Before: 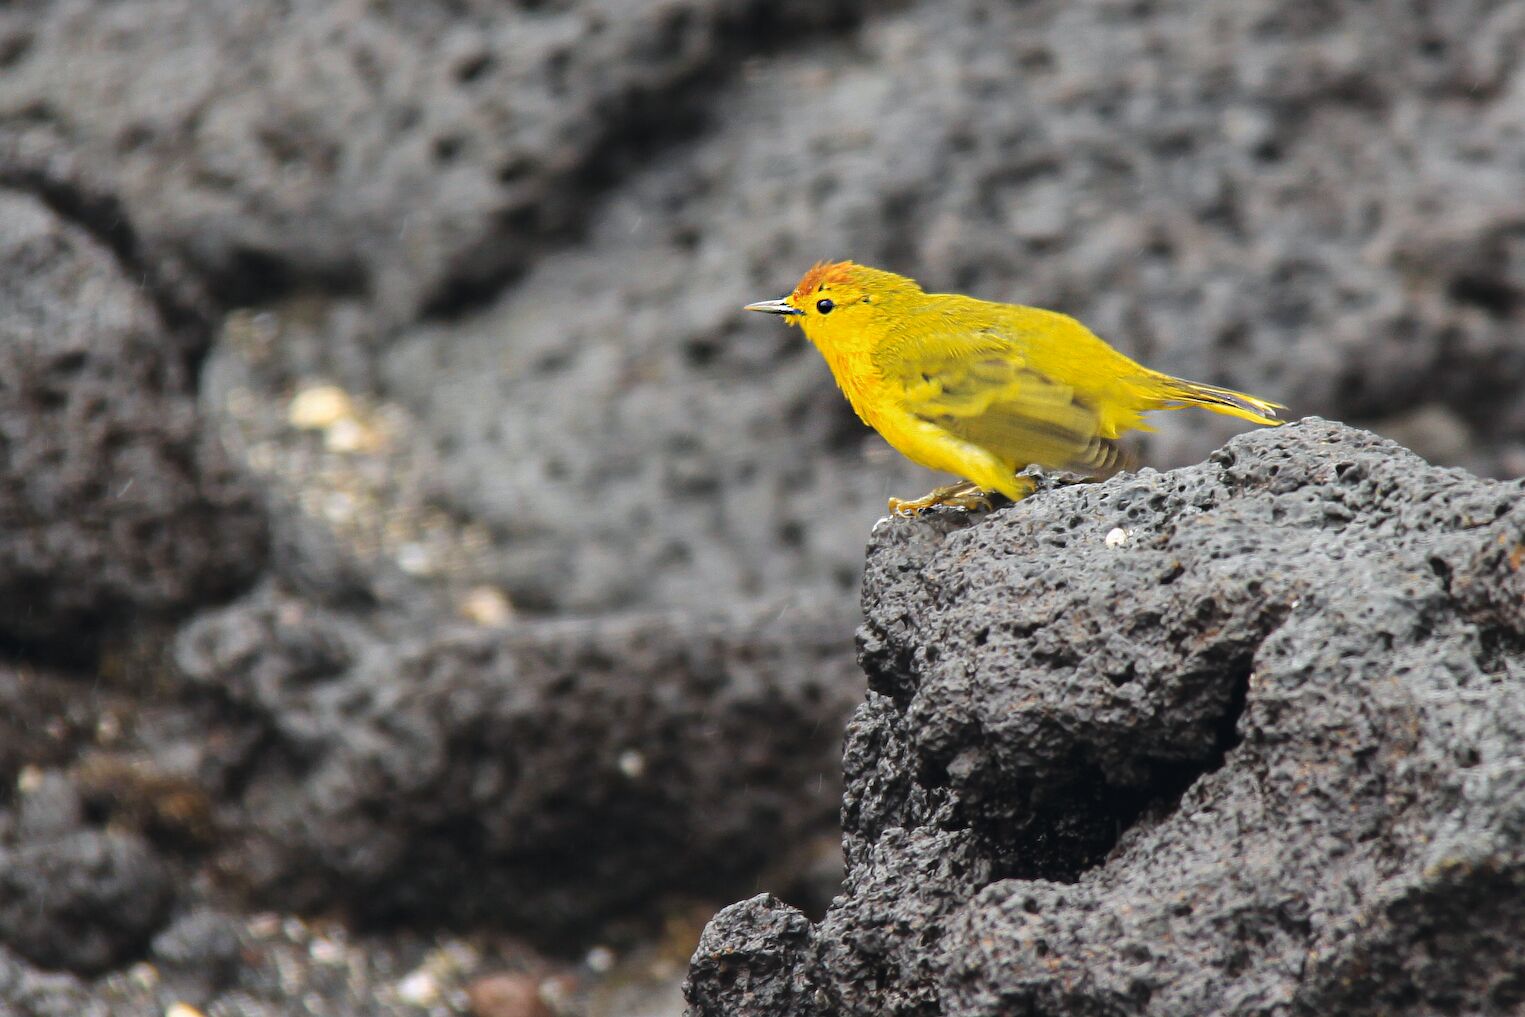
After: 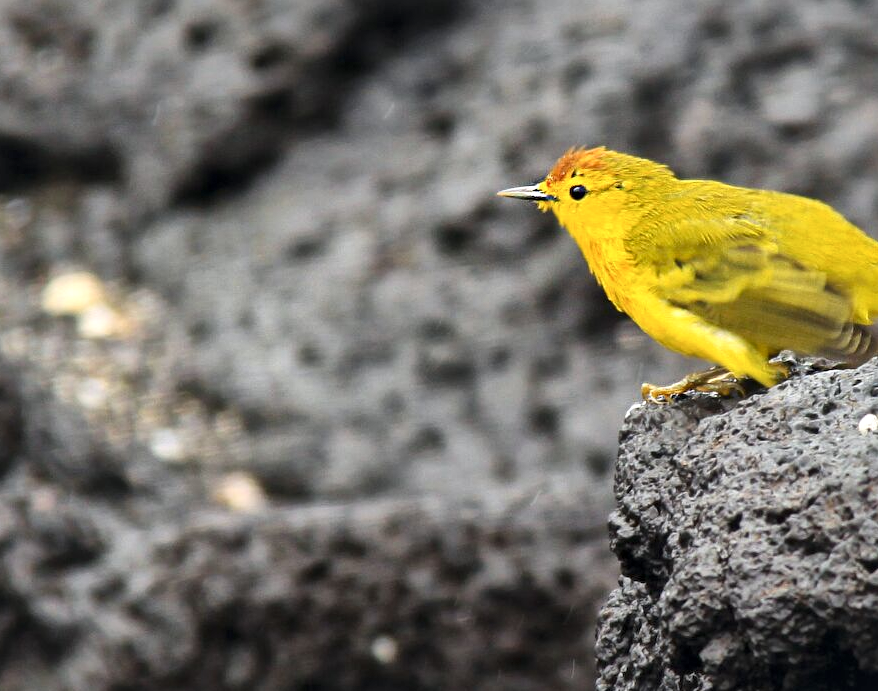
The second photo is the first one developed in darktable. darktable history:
crop: left 16.2%, top 11.24%, right 26.218%, bottom 20.743%
local contrast: mode bilateral grid, contrast 19, coarseness 50, detail 171%, midtone range 0.2
